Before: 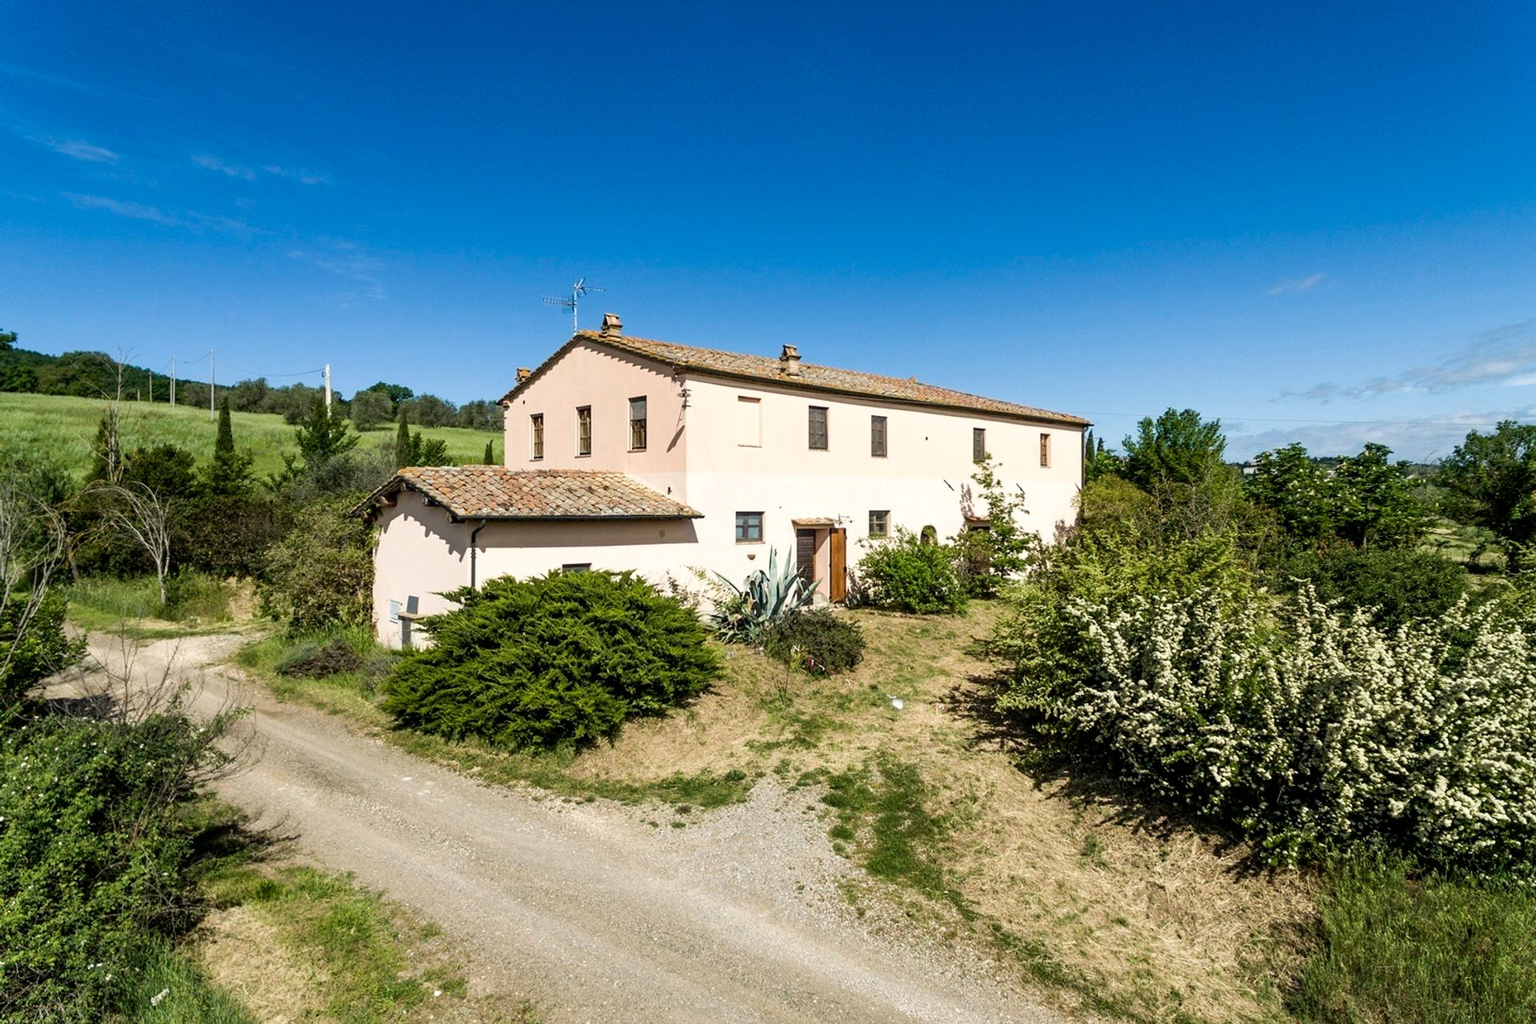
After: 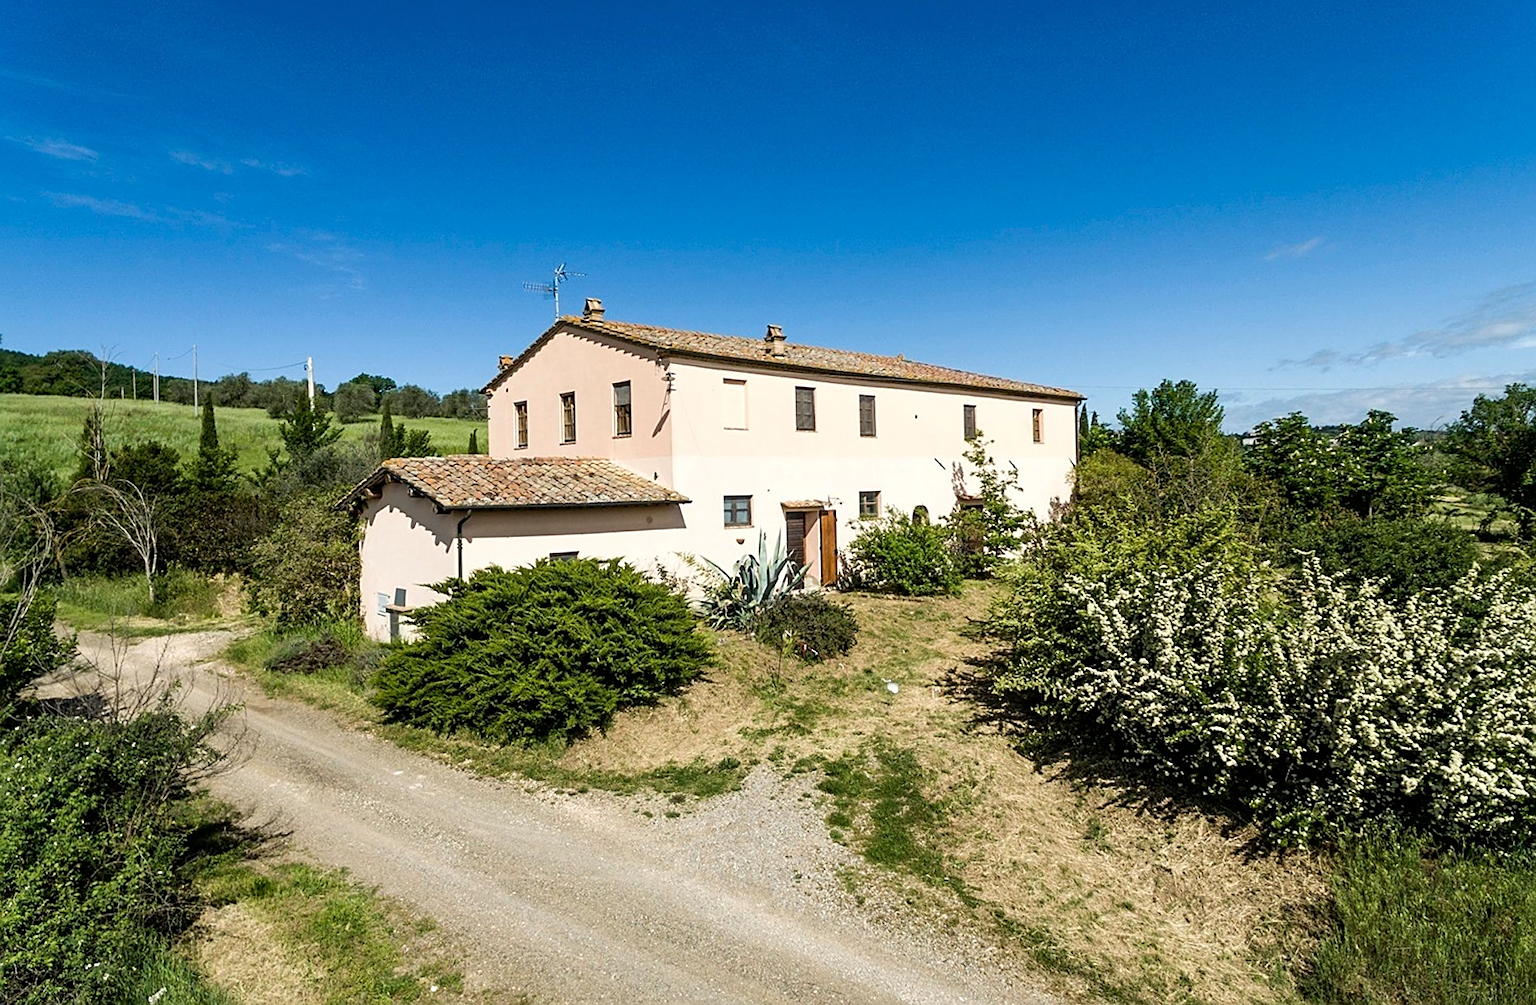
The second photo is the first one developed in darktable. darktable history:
sharpen: on, module defaults
rotate and perspective: rotation -1.32°, lens shift (horizontal) -0.031, crop left 0.015, crop right 0.985, crop top 0.047, crop bottom 0.982
white balance: red 1, blue 1
